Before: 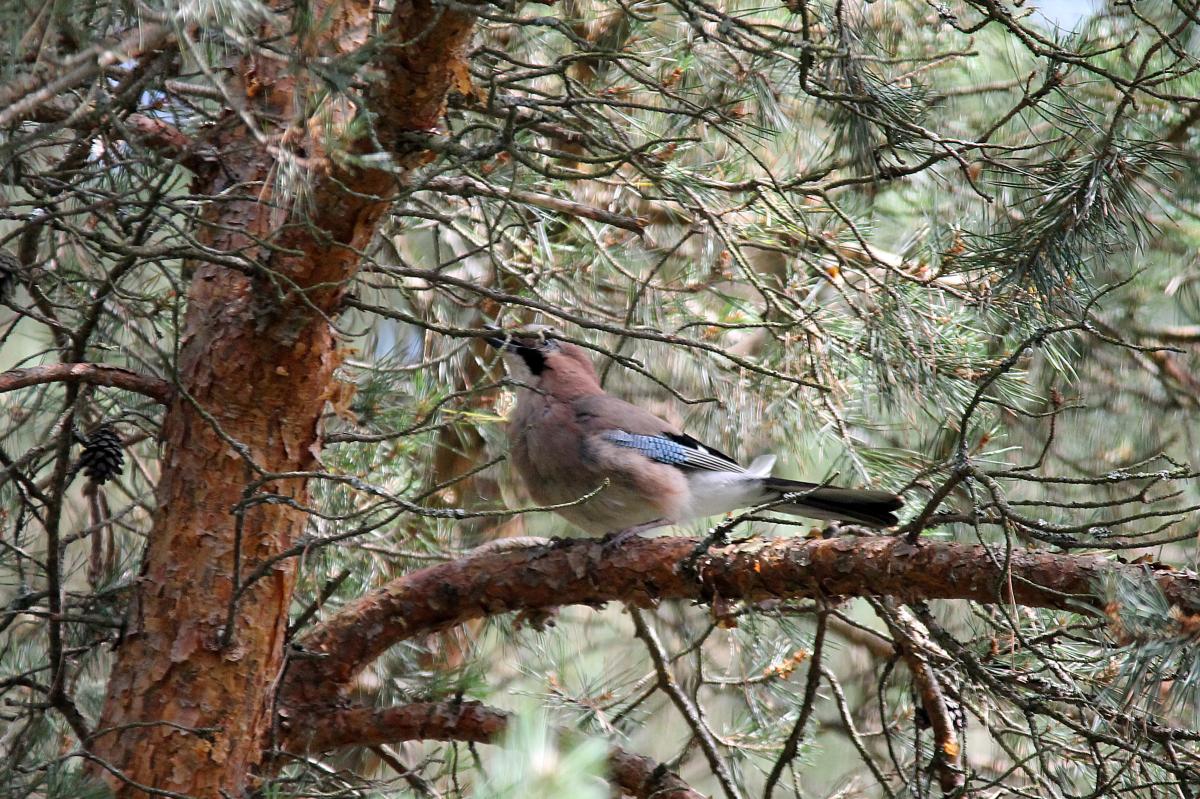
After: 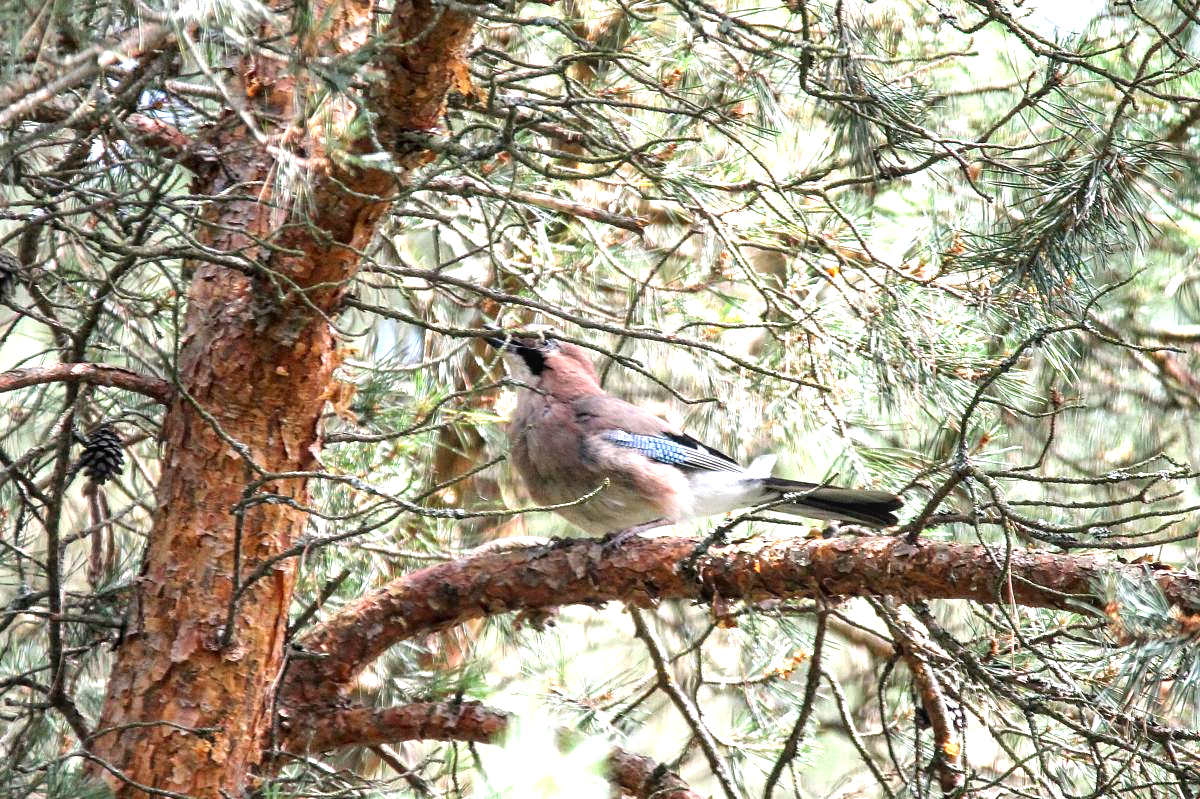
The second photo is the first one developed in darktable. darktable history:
tone equalizer: edges refinement/feathering 500, mask exposure compensation -1.57 EV, preserve details no
local contrast: on, module defaults
exposure: exposure 1.213 EV, compensate exposure bias true, compensate highlight preservation false
